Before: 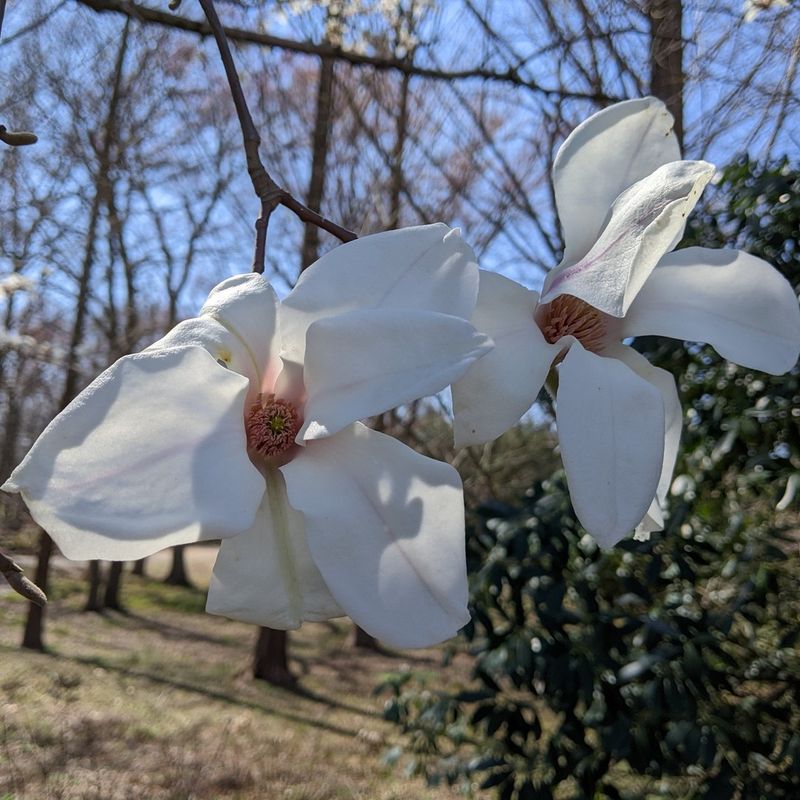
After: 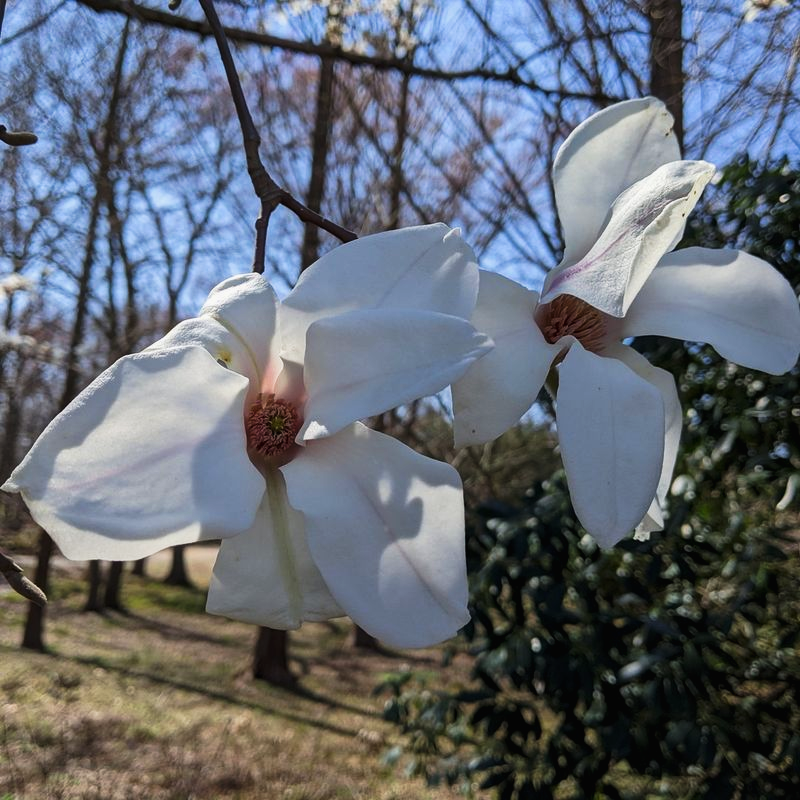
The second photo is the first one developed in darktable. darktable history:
tone curve: curves: ch0 [(0.016, 0.011) (0.204, 0.146) (0.515, 0.476) (0.78, 0.795) (1, 0.981)], preserve colors none
